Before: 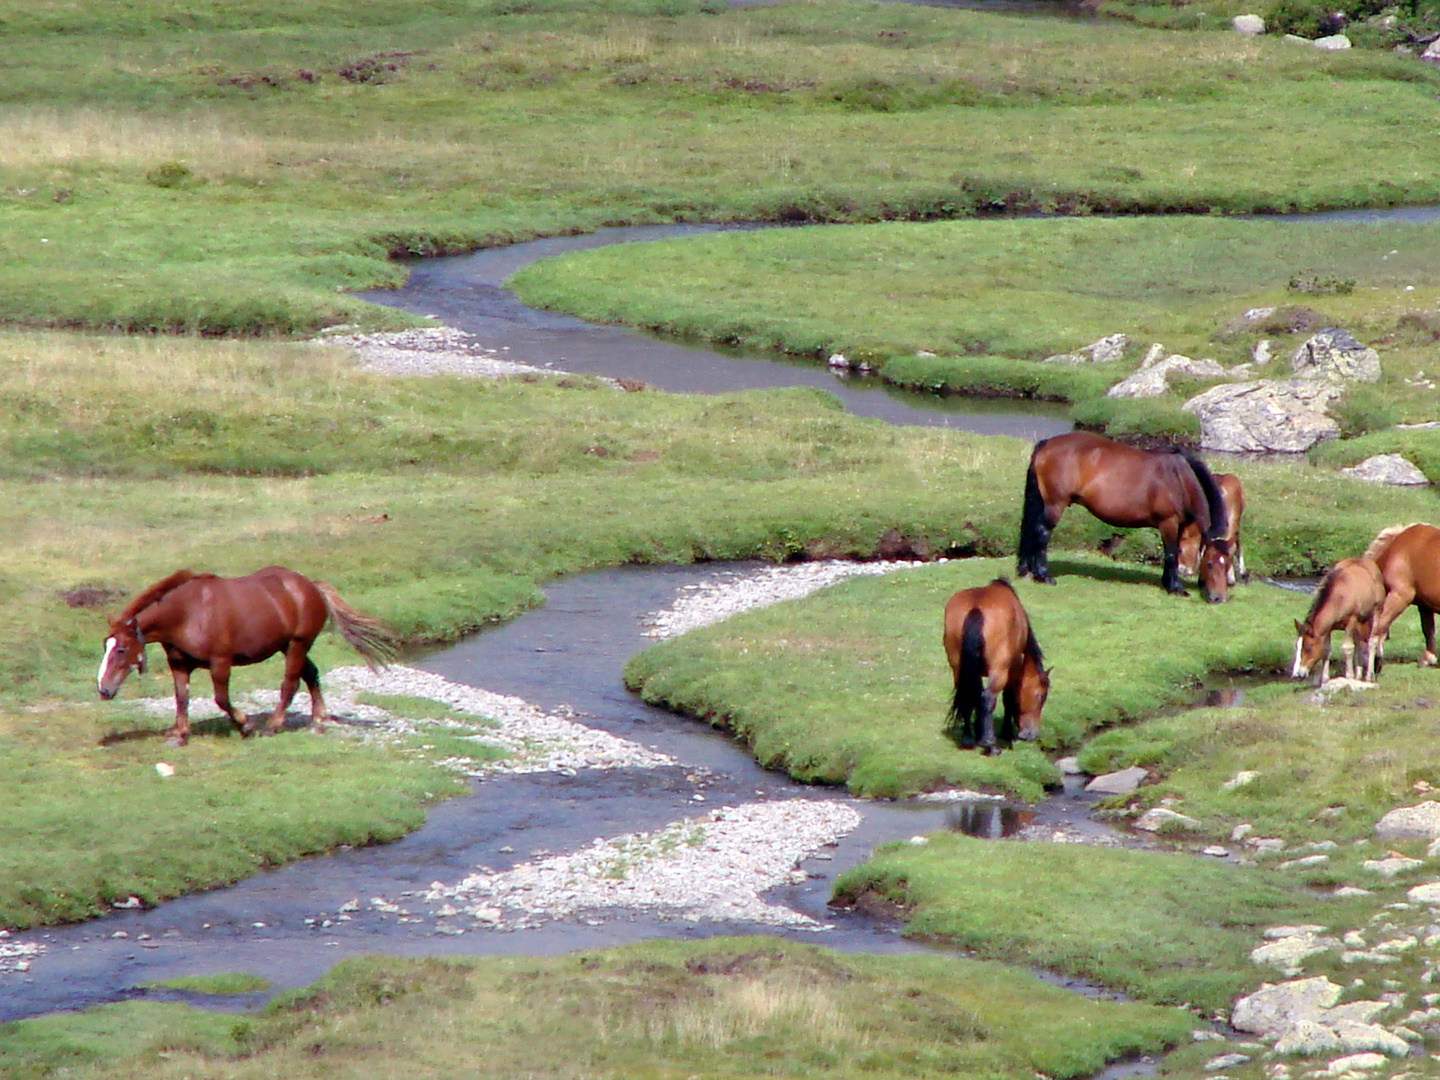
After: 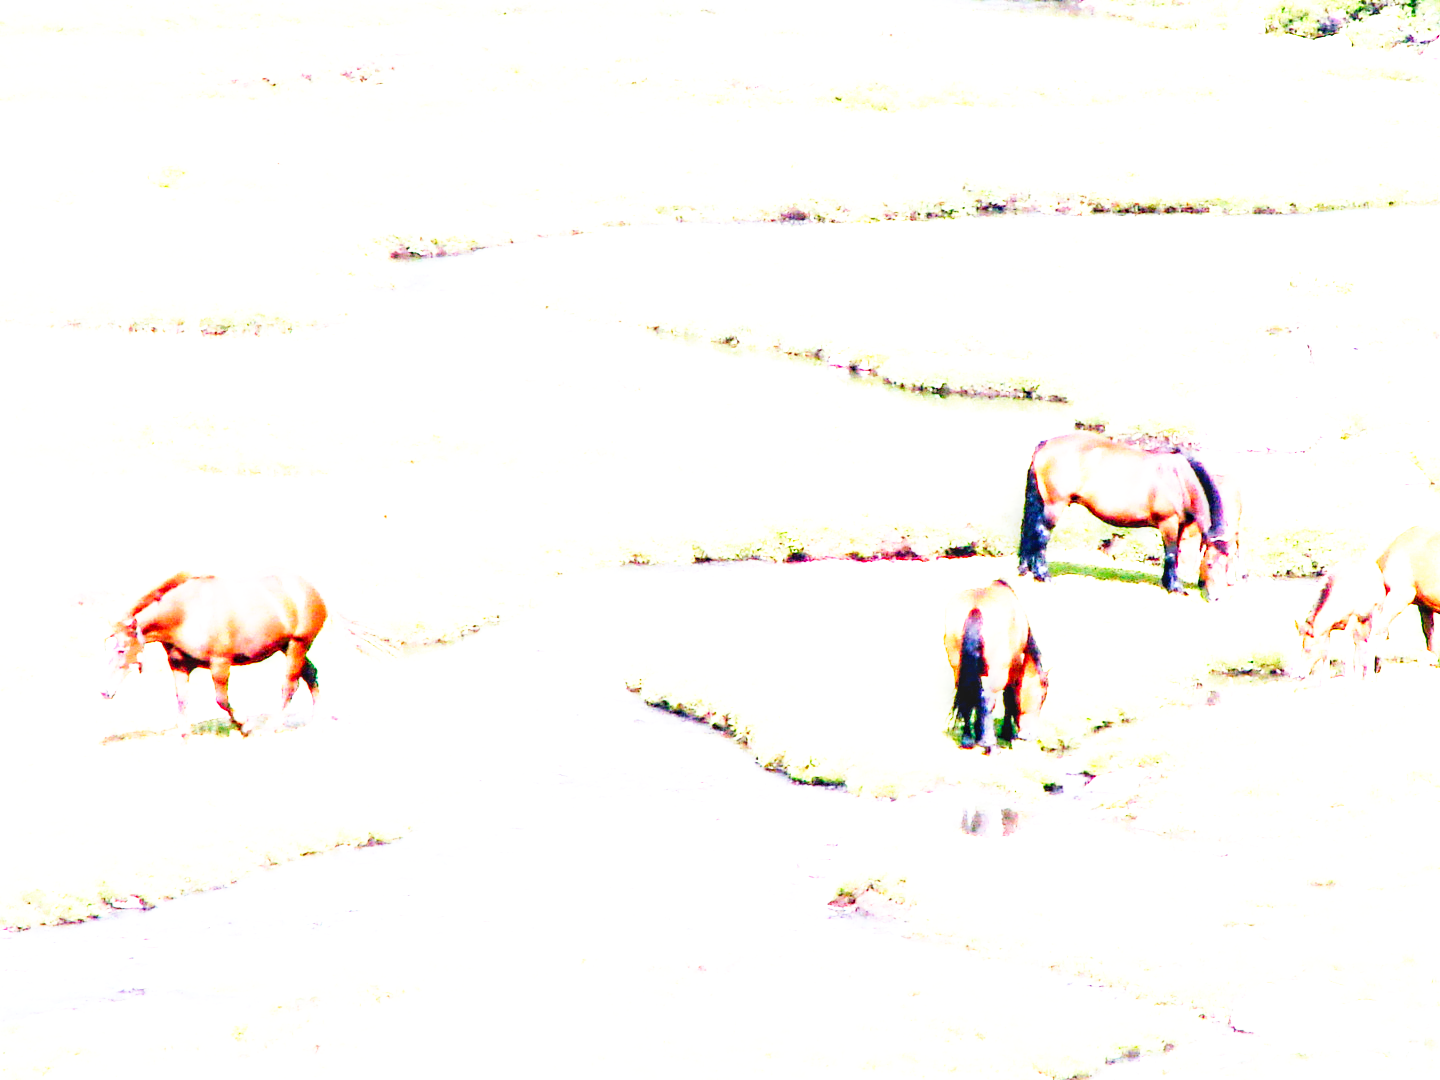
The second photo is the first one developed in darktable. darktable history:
base curve: curves: ch0 [(0, 0) (0.007, 0.004) (0.027, 0.03) (0.046, 0.07) (0.207, 0.54) (0.442, 0.872) (0.673, 0.972) (1, 1)], preserve colors none
local contrast: highlights 35%, detail 135%
exposure: exposure 3 EV, compensate highlight preservation false
